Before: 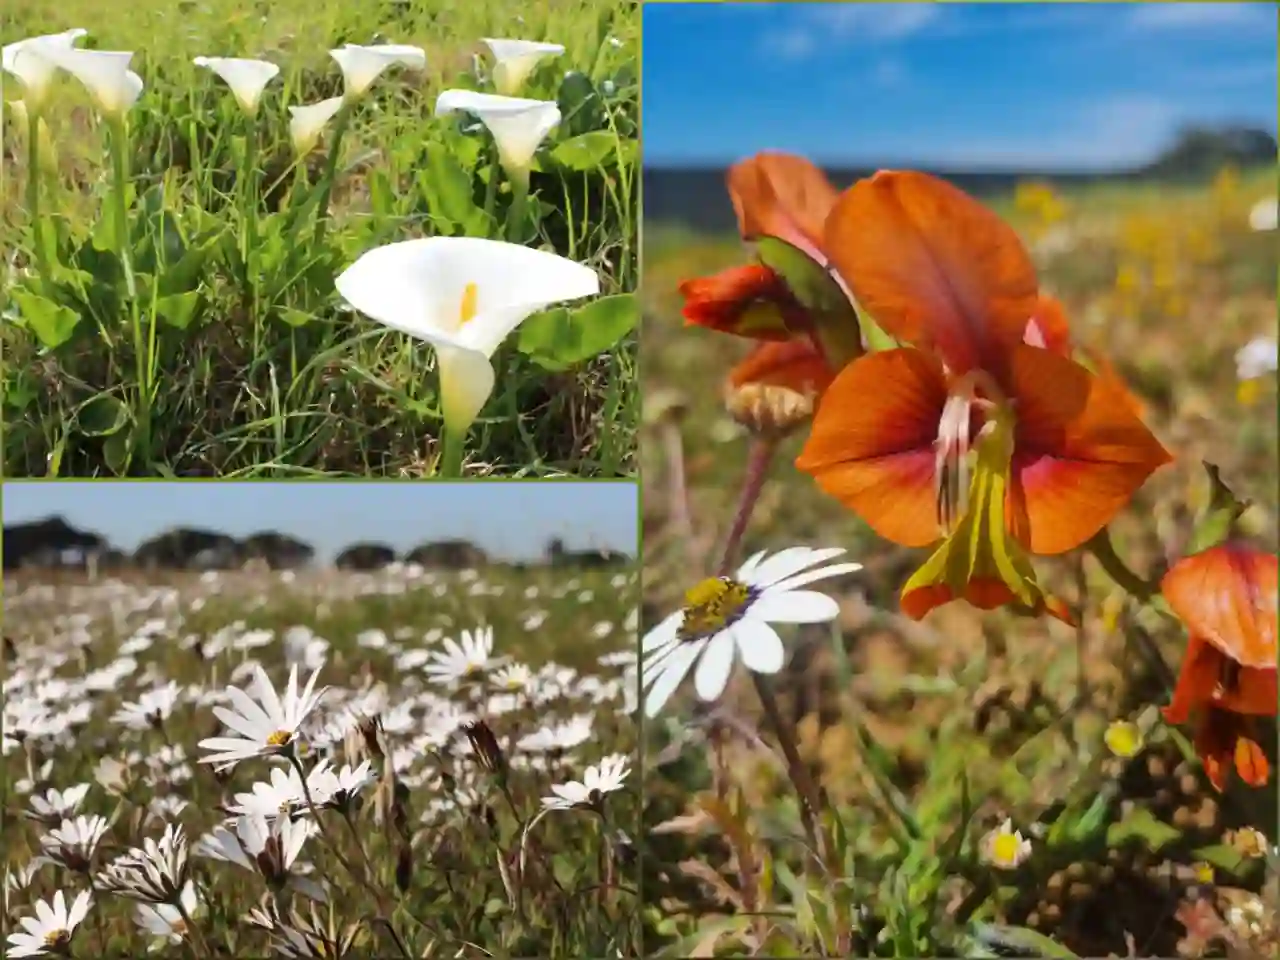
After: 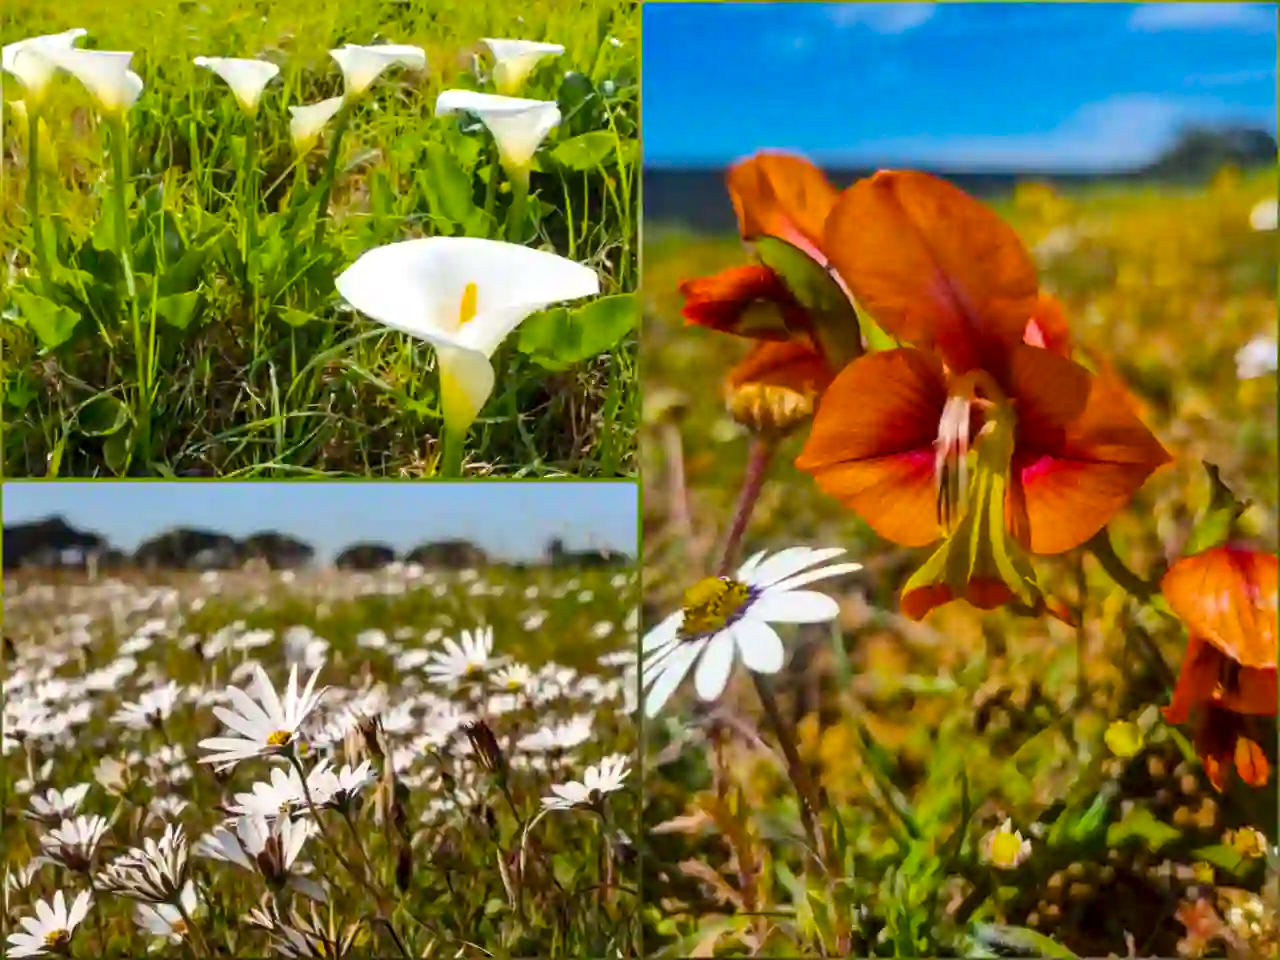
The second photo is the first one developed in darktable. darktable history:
color balance rgb: linear chroma grading › global chroma 15%, perceptual saturation grading › global saturation 30%
local contrast: on, module defaults
